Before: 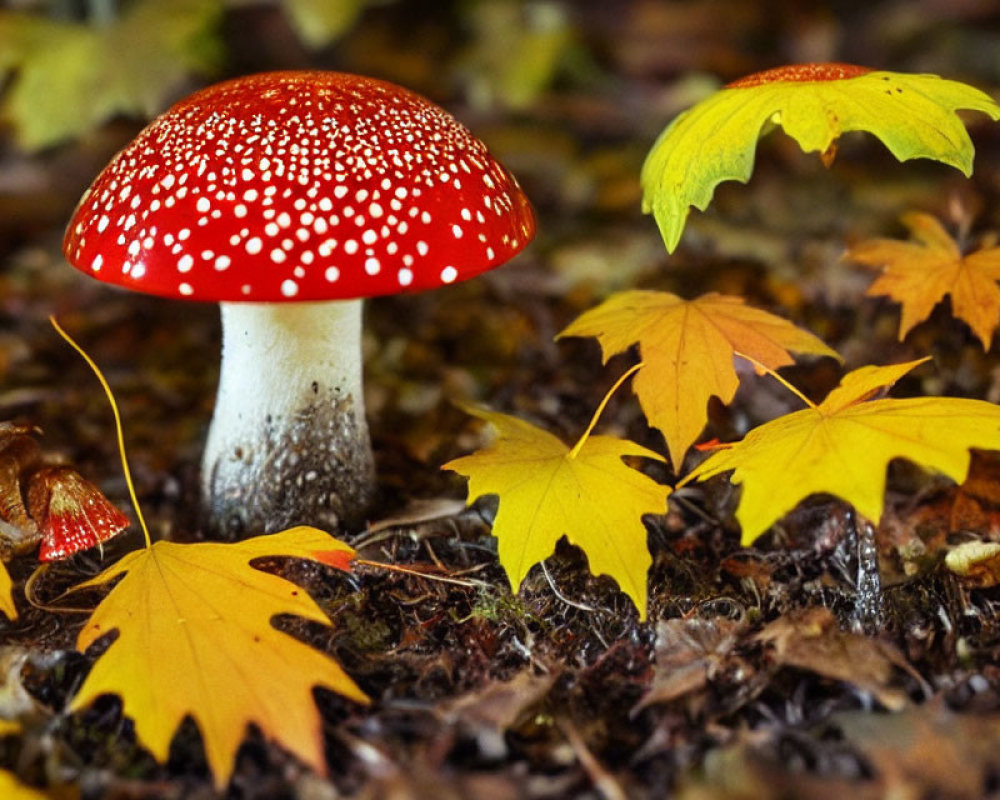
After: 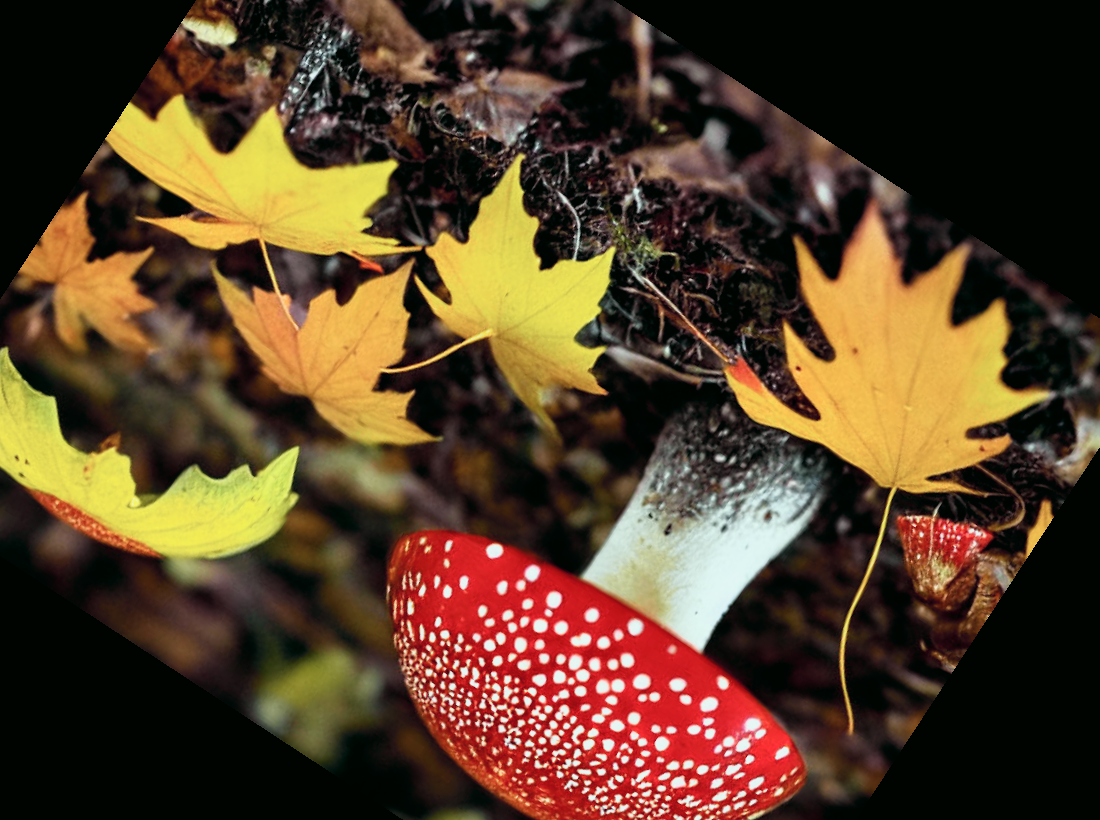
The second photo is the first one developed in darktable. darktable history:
crop and rotate: angle 146.78°, left 9.162%, top 15.649%, right 4.479%, bottom 16.914%
filmic rgb: black relative exposure -8 EV, white relative exposure 2.32 EV, hardness 6.62, iterations of high-quality reconstruction 0
tone curve: curves: ch0 [(0, 0) (0.822, 0.825) (0.994, 0.955)]; ch1 [(0, 0) (0.226, 0.261) (0.383, 0.397) (0.46, 0.46) (0.498, 0.479) (0.524, 0.523) (0.578, 0.575) (1, 1)]; ch2 [(0, 0) (0.438, 0.456) (0.5, 0.498) (0.547, 0.515) (0.597, 0.58) (0.629, 0.603) (1, 1)], color space Lab, independent channels, preserve colors none
exposure: black level correction 0.002, exposure -0.107 EV, compensate exposure bias true, compensate highlight preservation false
